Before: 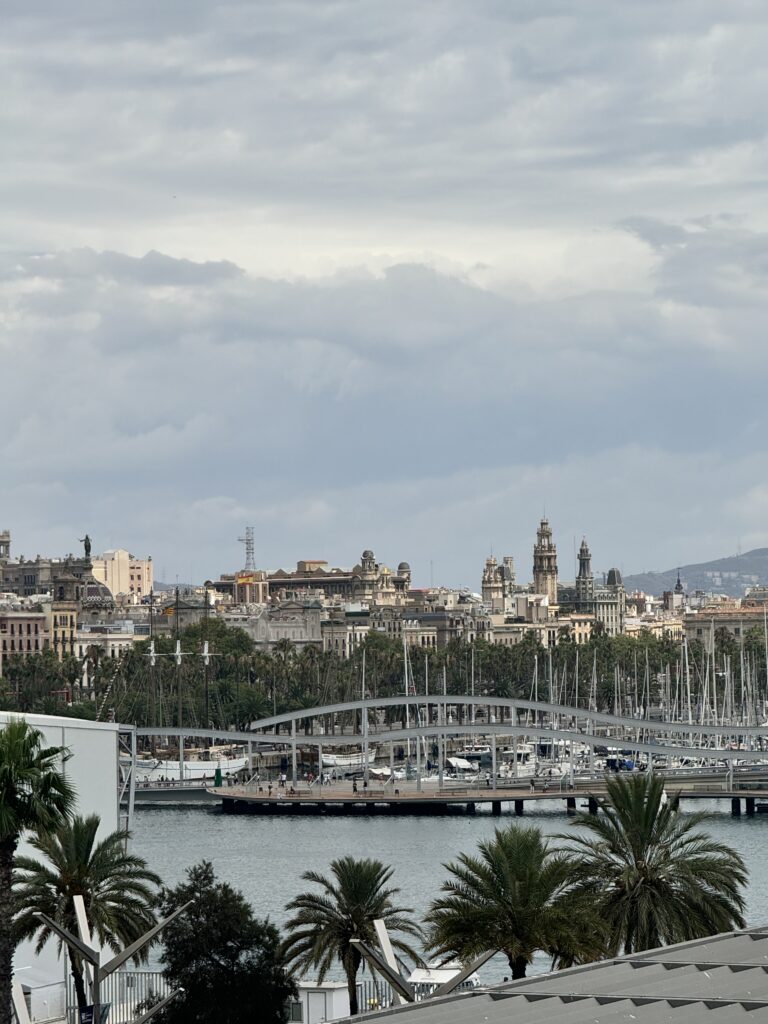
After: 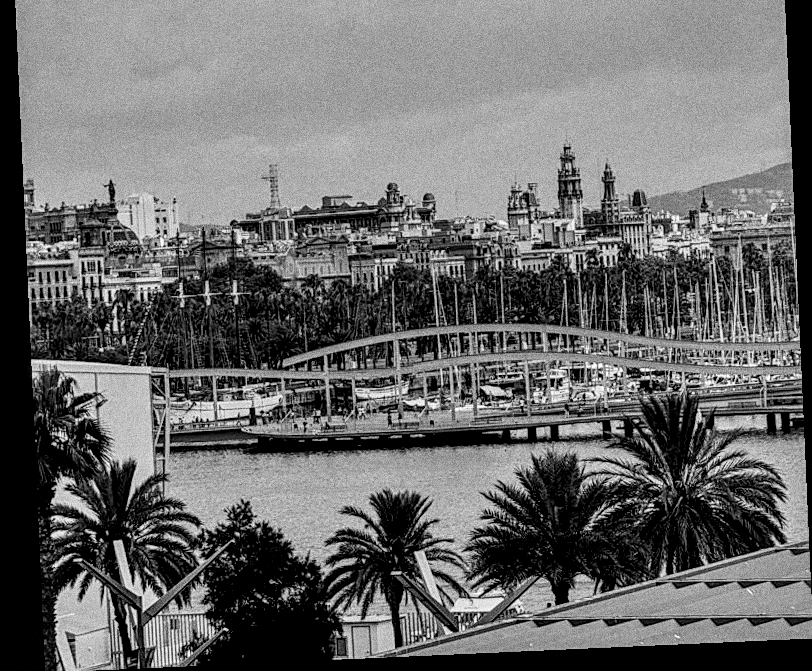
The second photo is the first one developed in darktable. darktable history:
crop and rotate: top 36.435%
monochrome: on, module defaults
filmic rgb: black relative exposure -7.32 EV, white relative exposure 5.09 EV, hardness 3.2
grain: coarseness 14.49 ISO, strength 48.04%, mid-tones bias 35%
color correction: highlights a* 14.52, highlights b* 4.84
sharpen: on, module defaults
rotate and perspective: rotation -2.56°, automatic cropping off
local contrast: highlights 19%, detail 186%
